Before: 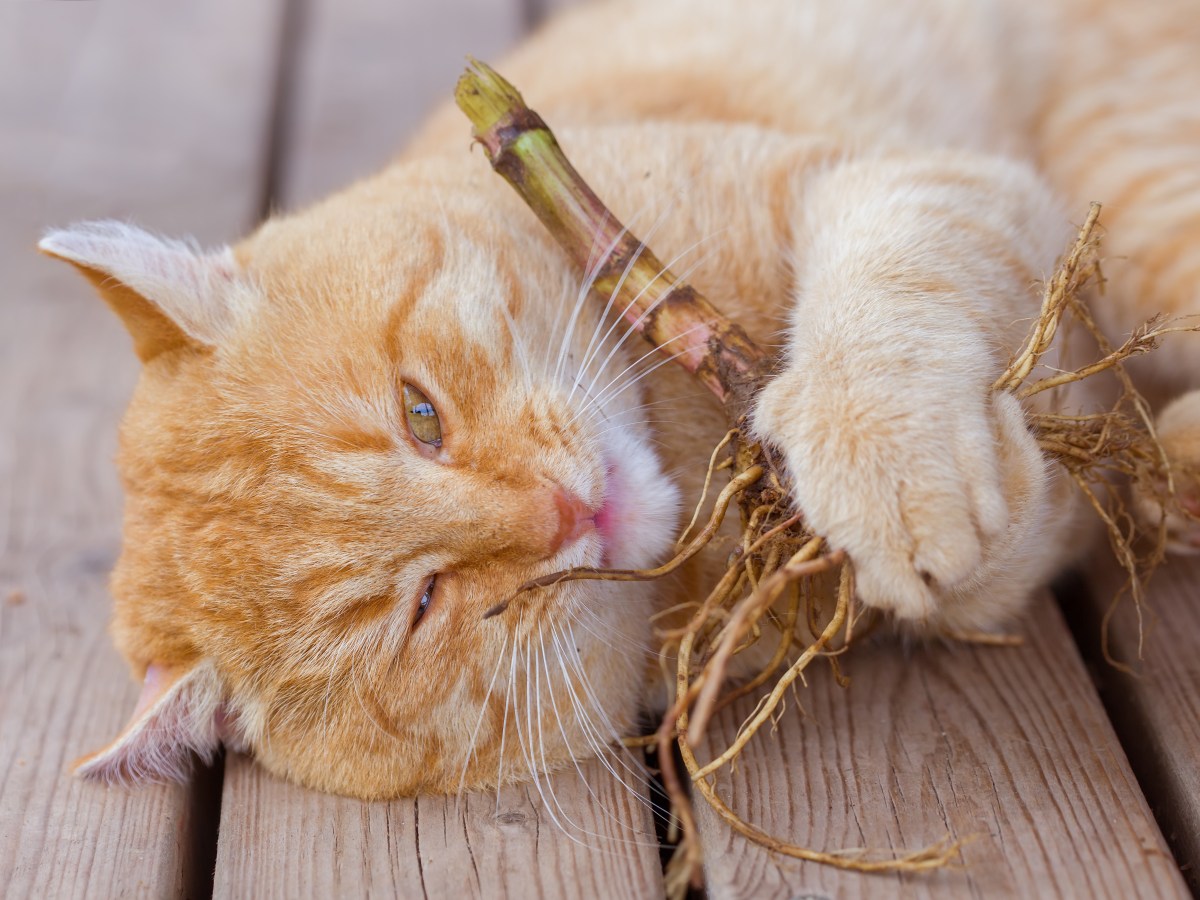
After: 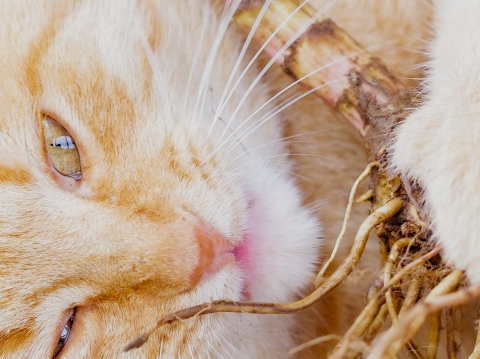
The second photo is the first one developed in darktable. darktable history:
contrast brightness saturation: saturation -0.057
sharpen: radius 5.285, amount 0.315, threshold 26.544
filmic rgb: black relative exposure -7.13 EV, white relative exposure 5.39 EV, hardness 3.02, preserve chrominance no, color science v5 (2021)
tone equalizer: -8 EV -0.723 EV, -7 EV -0.672 EV, -6 EV -0.591 EV, -5 EV -0.37 EV, -3 EV 0.382 EV, -2 EV 0.6 EV, -1 EV 0.696 EV, +0 EV 0.734 EV
crop: left 30.031%, top 29.736%, right 29.946%, bottom 30.301%
exposure: exposure 0.201 EV, compensate exposure bias true, compensate highlight preservation false
